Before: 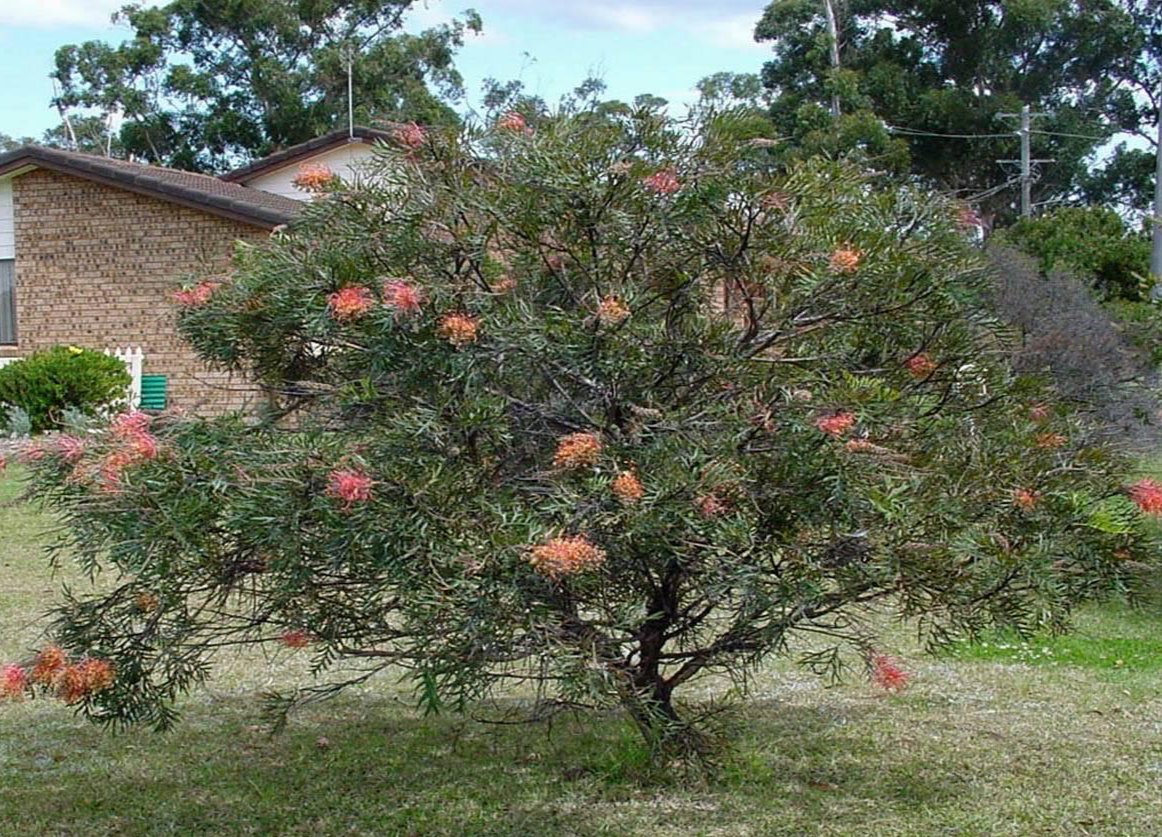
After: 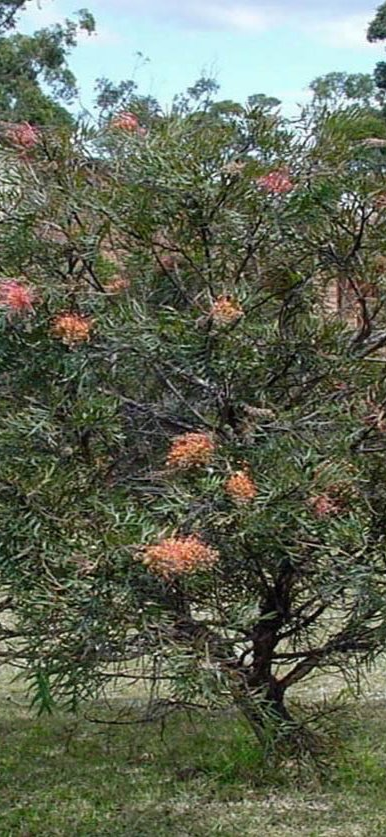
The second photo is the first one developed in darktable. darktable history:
crop: left 33.36%, right 33.36%
